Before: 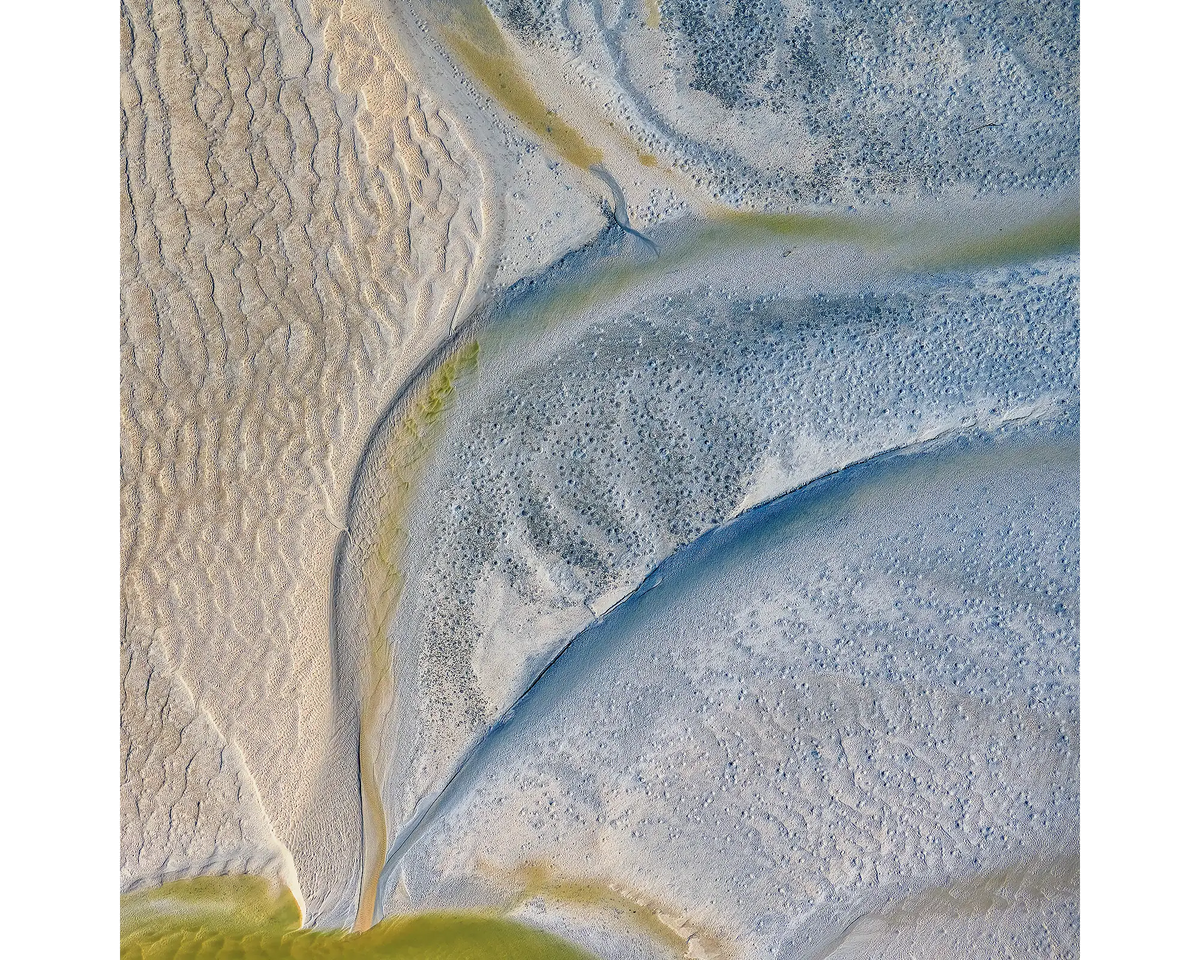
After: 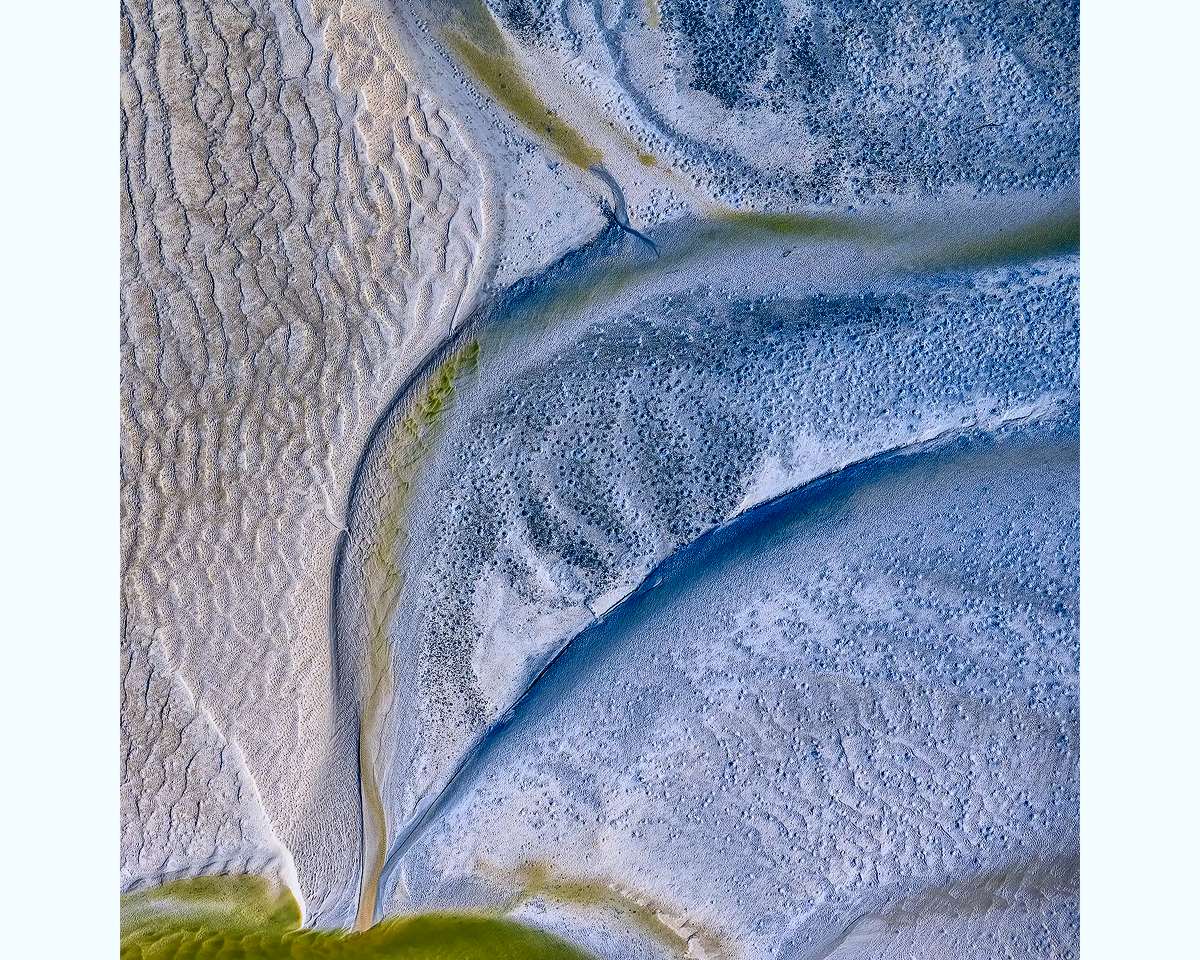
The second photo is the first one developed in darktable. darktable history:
color balance rgb: shadows lift › chroma 1.41%, shadows lift › hue 260°, power › chroma 0.5%, power › hue 260°, highlights gain › chroma 1%, highlights gain › hue 27°, saturation formula JzAzBz (2021)
contrast brightness saturation: contrast 0.24, brightness -0.24, saturation 0.14
white balance: red 0.926, green 1.003, blue 1.133
exposure: black level correction 0.009, compensate highlight preservation false
